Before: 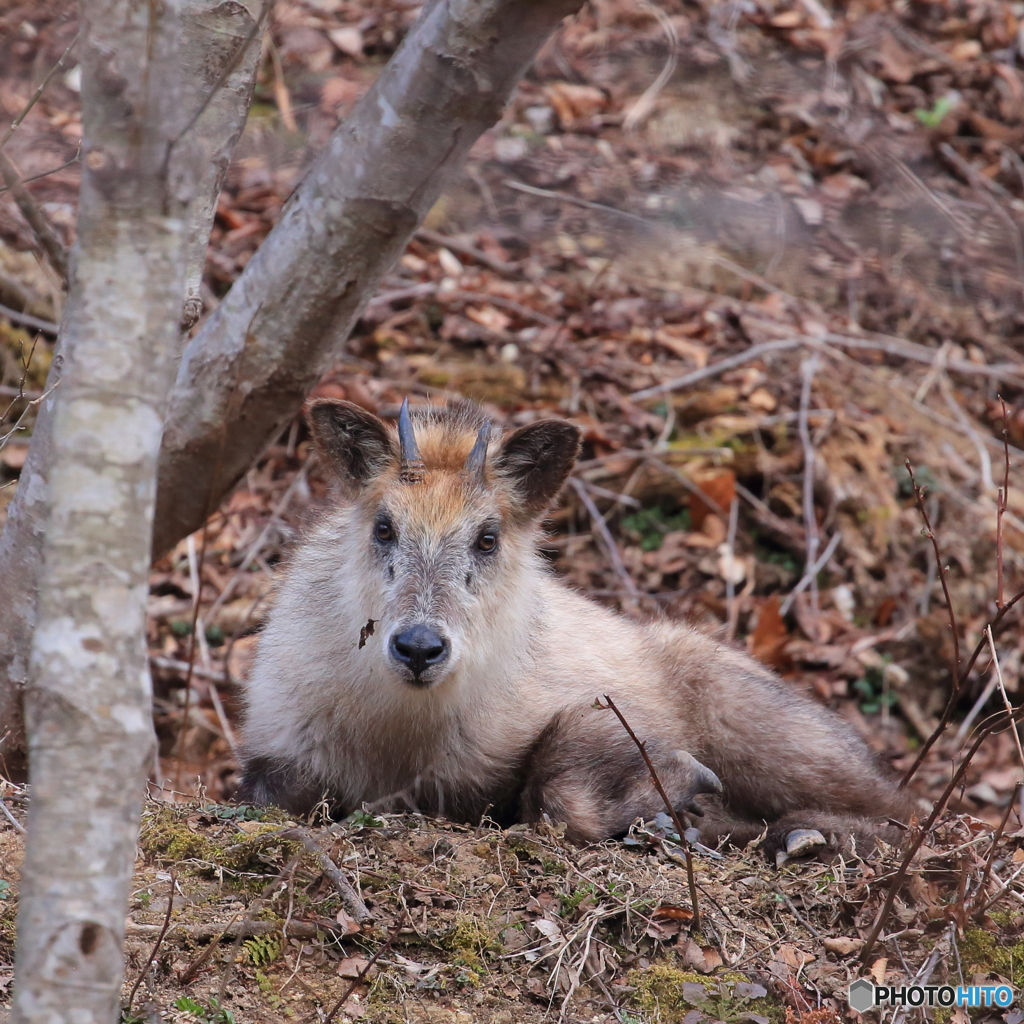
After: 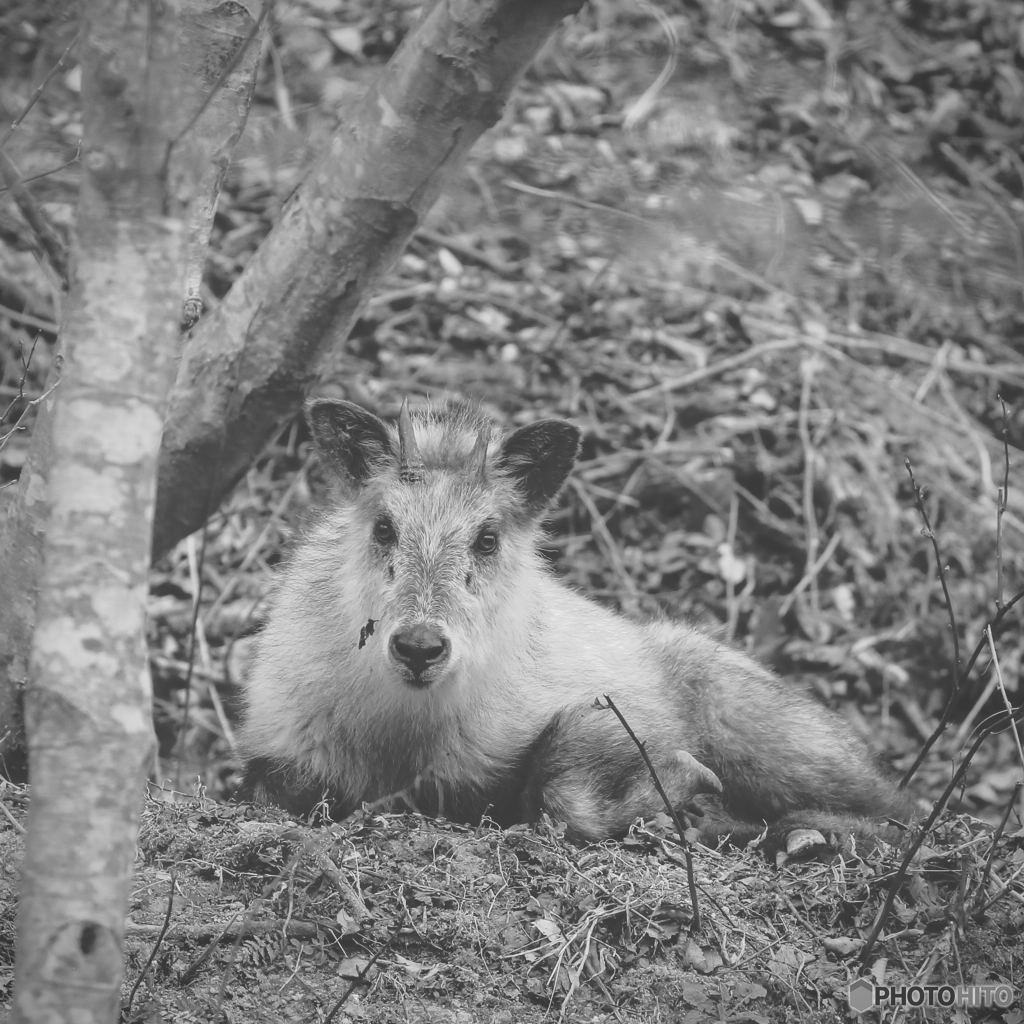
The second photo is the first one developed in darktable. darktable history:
local contrast: on, module defaults
color zones: curves: ch1 [(0, -0.014) (0.143, -0.013) (0.286, -0.013) (0.429, -0.016) (0.571, -0.019) (0.714, -0.015) (0.857, 0.002) (1, -0.014)]
vignetting: fall-off radius 61.14%
tone curve: curves: ch0 [(0, 0) (0.003, 0.278) (0.011, 0.282) (0.025, 0.282) (0.044, 0.29) (0.069, 0.295) (0.1, 0.306) (0.136, 0.316) (0.177, 0.33) (0.224, 0.358) (0.277, 0.403) (0.335, 0.451) (0.399, 0.505) (0.468, 0.558) (0.543, 0.611) (0.623, 0.679) (0.709, 0.751) (0.801, 0.815) (0.898, 0.863) (1, 1)], preserve colors none
